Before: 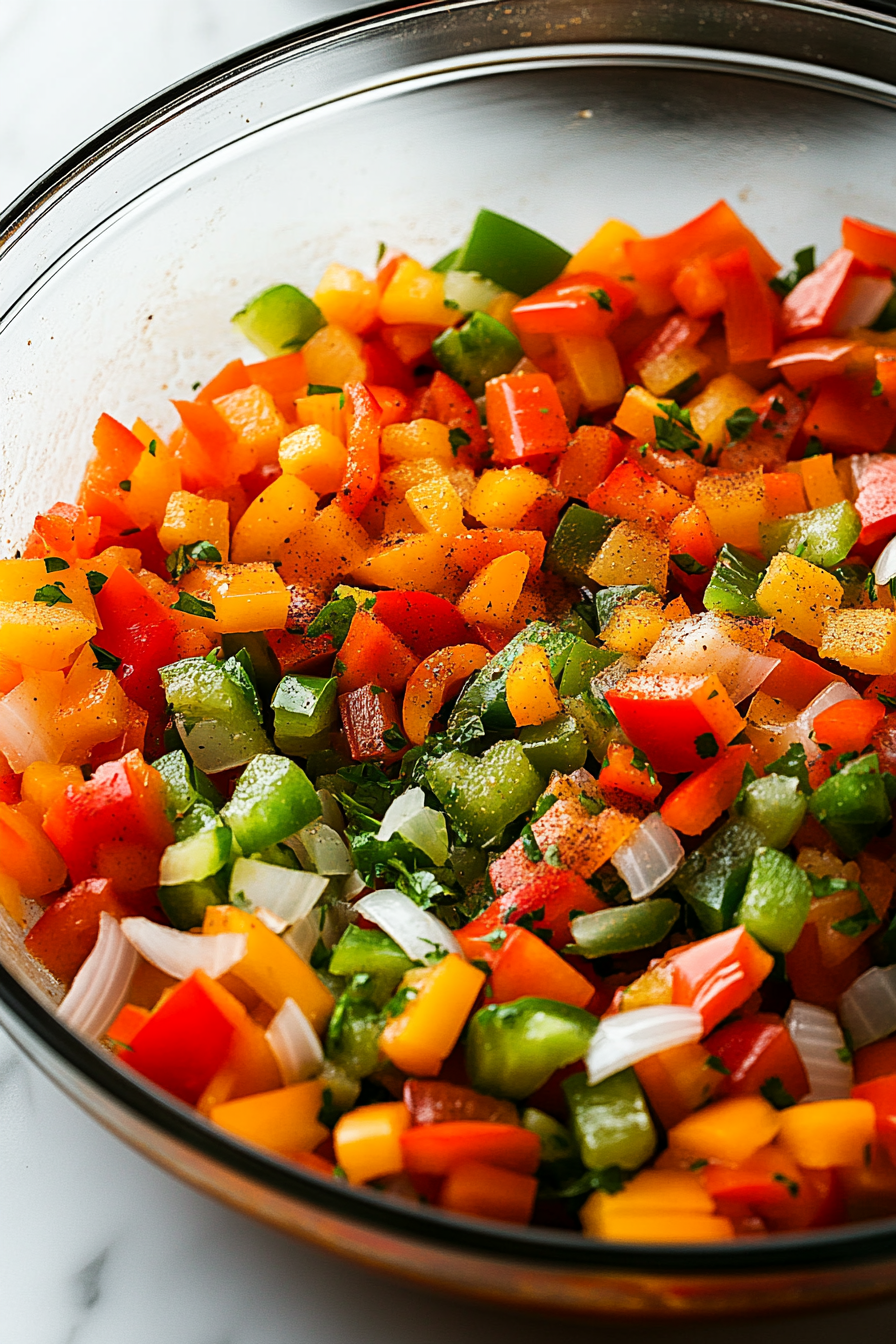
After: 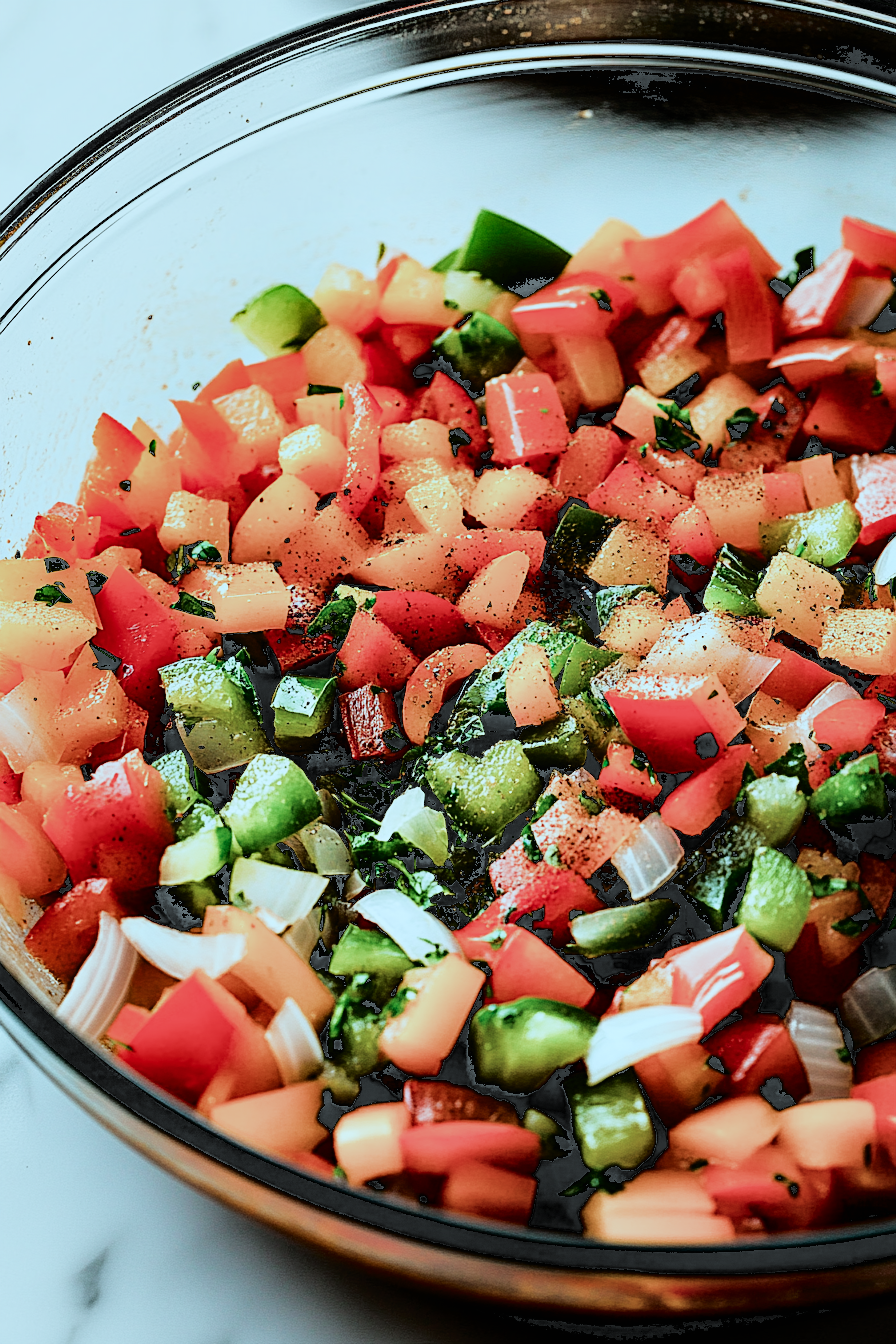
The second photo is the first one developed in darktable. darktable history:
contrast equalizer: y [[0.6 ×6], [0.55 ×6], [0 ×6], [0 ×6], [0 ×6]]
tone curve: curves: ch0 [(0, 0) (0.003, 0.003) (0.011, 0.006) (0.025, 0.015) (0.044, 0.025) (0.069, 0.034) (0.1, 0.052) (0.136, 0.092) (0.177, 0.157) (0.224, 0.228) (0.277, 0.305) (0.335, 0.392) (0.399, 0.466) (0.468, 0.543) (0.543, 0.612) (0.623, 0.692) (0.709, 0.78) (0.801, 0.865) (0.898, 0.935) (1, 1)], color space Lab, independent channels, preserve colors none
filmic rgb: black relative exposure -7.65 EV, white relative exposure 4.56 EV, threshold 2.98 EV, hardness 3.61, add noise in highlights 0.001, preserve chrominance max RGB, color science v3 (2019), use custom middle-gray values true, contrast in highlights soft, enable highlight reconstruction true
color correction: highlights a* -10.24, highlights b* -10.49
